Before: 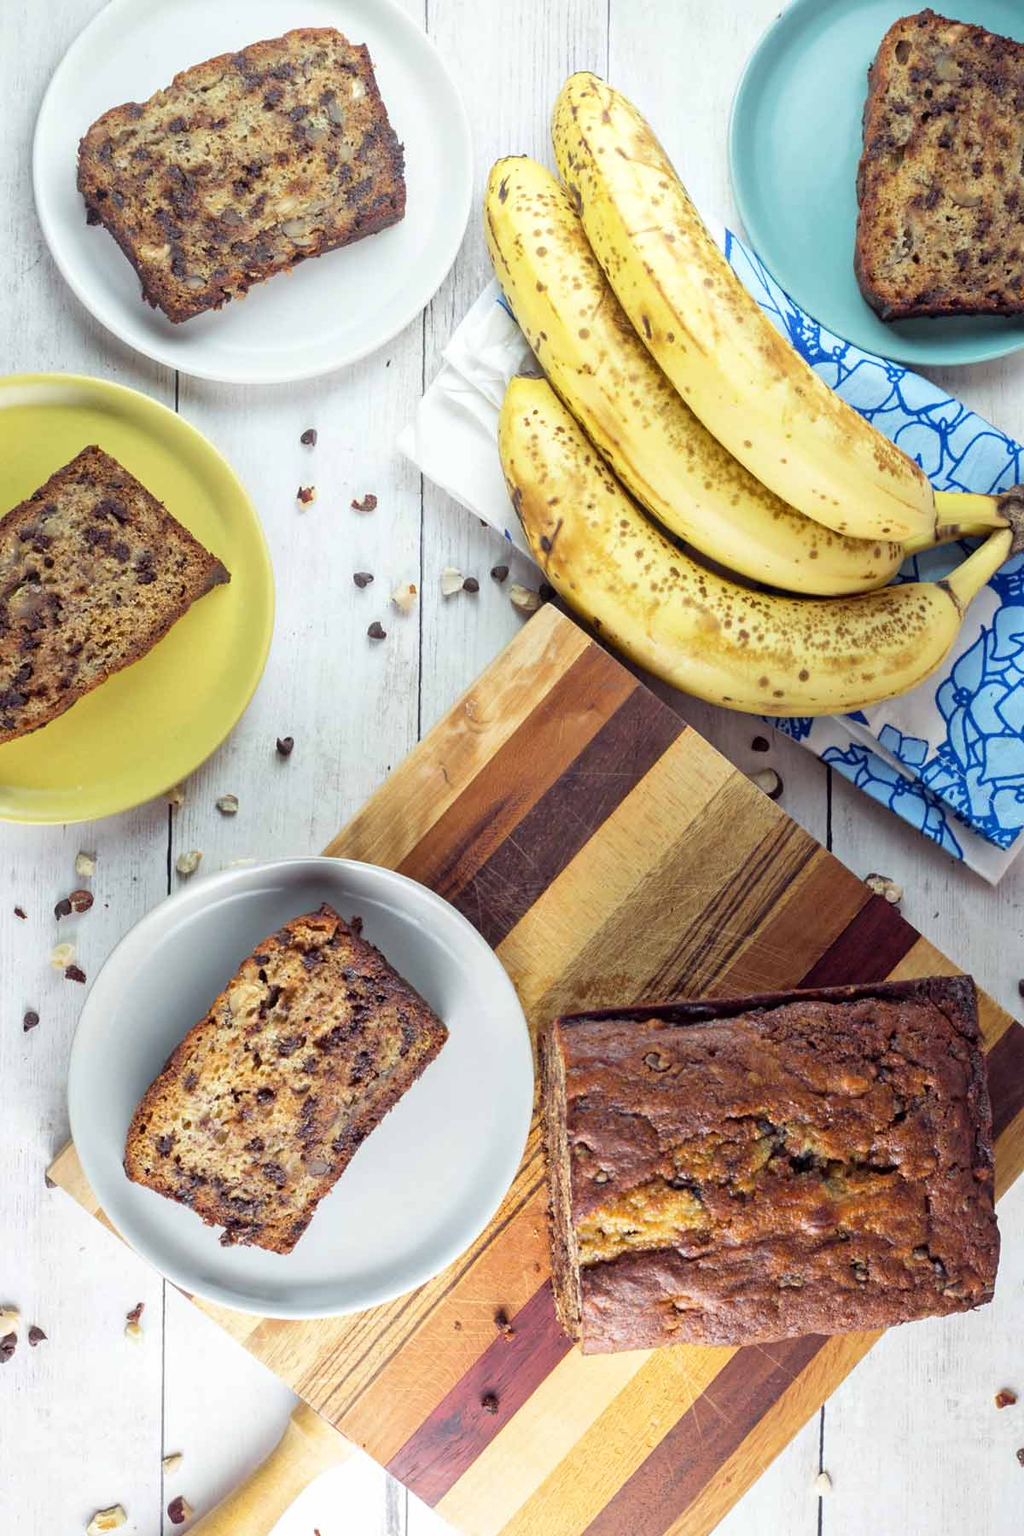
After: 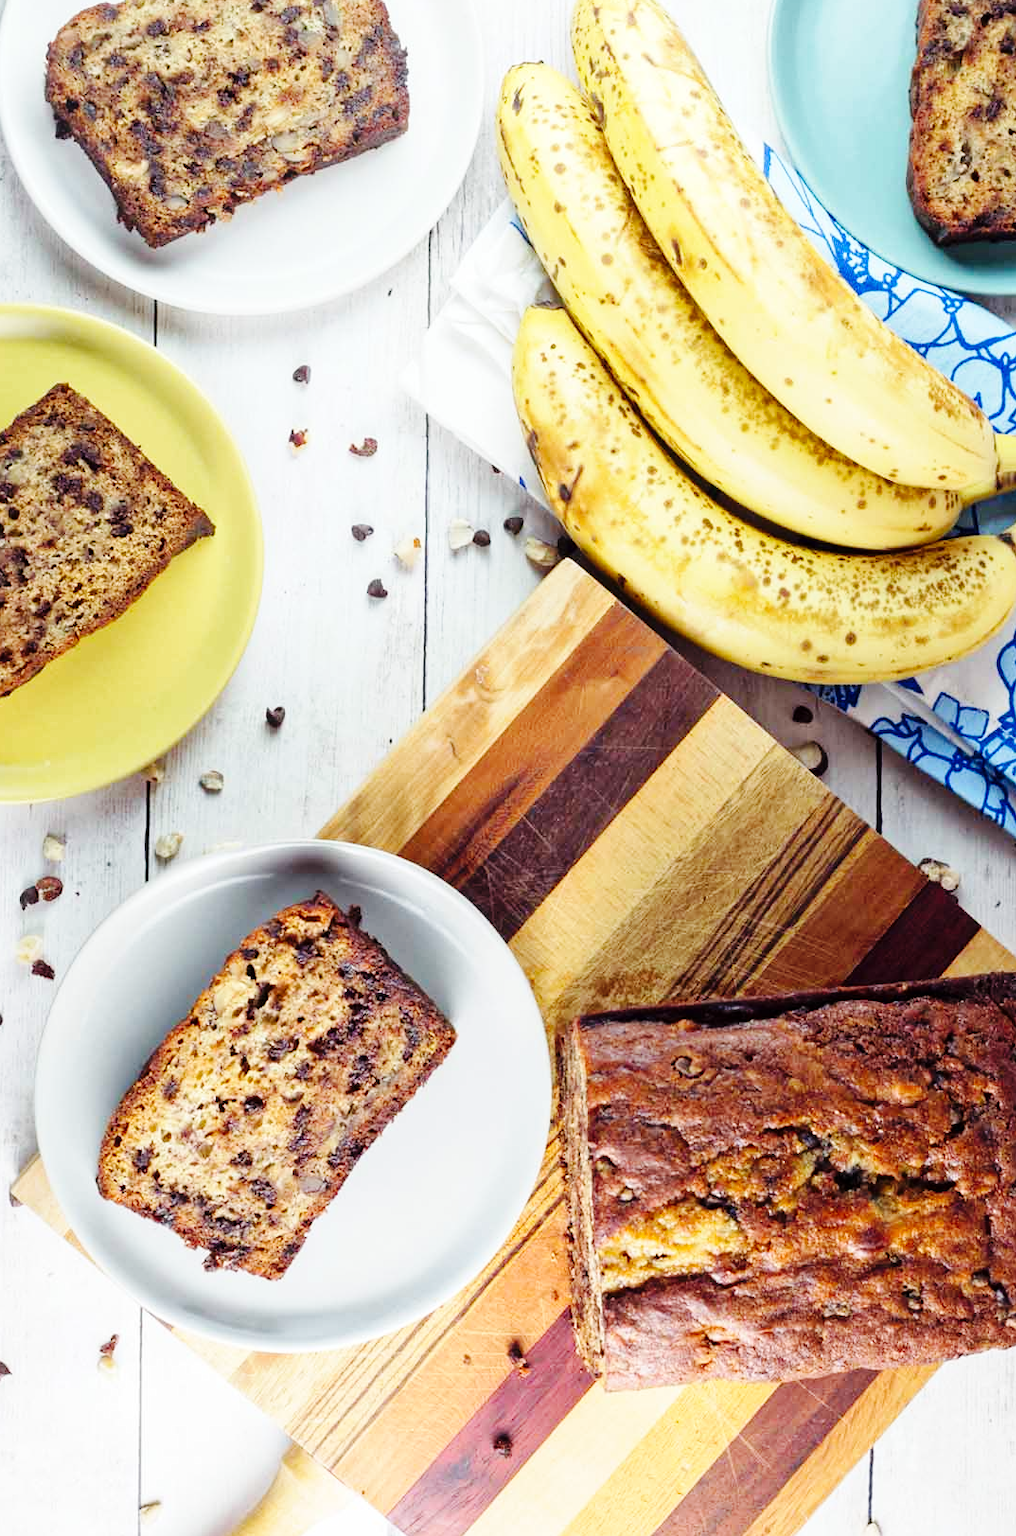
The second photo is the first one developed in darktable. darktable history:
crop: left 3.647%, top 6.521%, right 6.797%, bottom 3.301%
base curve: curves: ch0 [(0, 0) (0.036, 0.025) (0.121, 0.166) (0.206, 0.329) (0.605, 0.79) (1, 1)], preserve colors none
